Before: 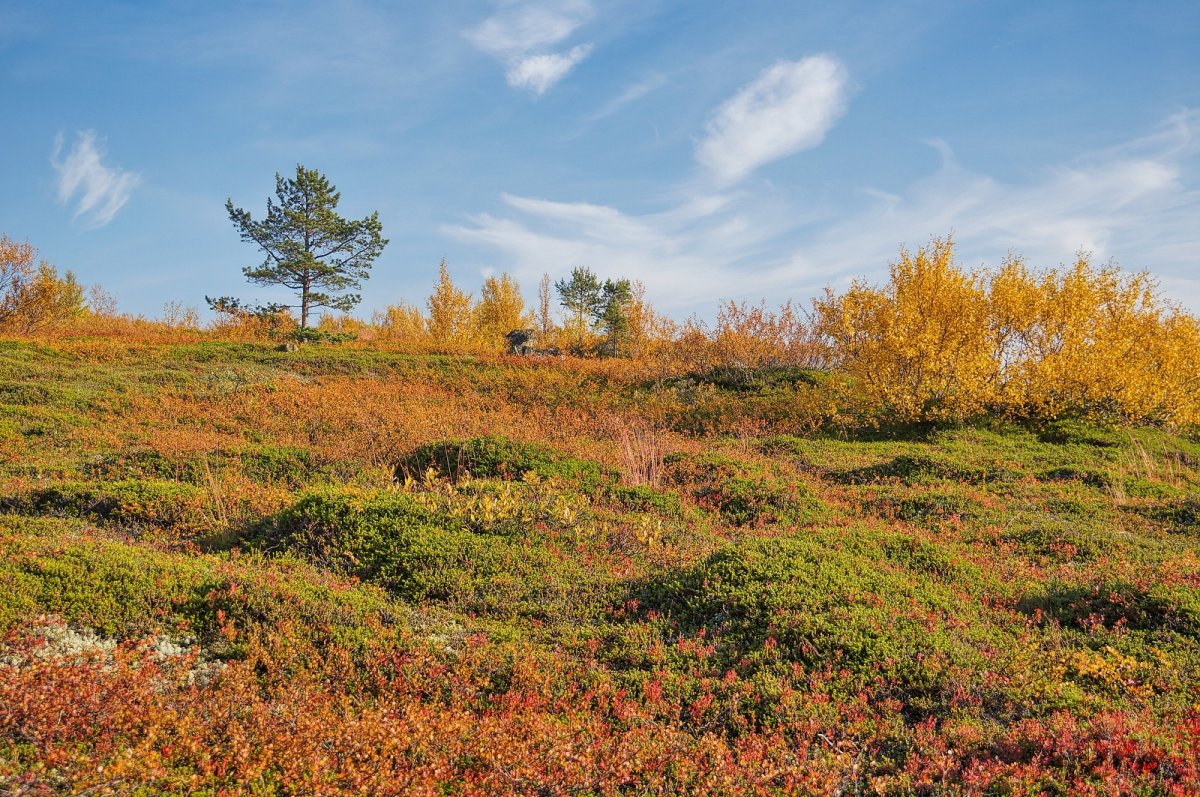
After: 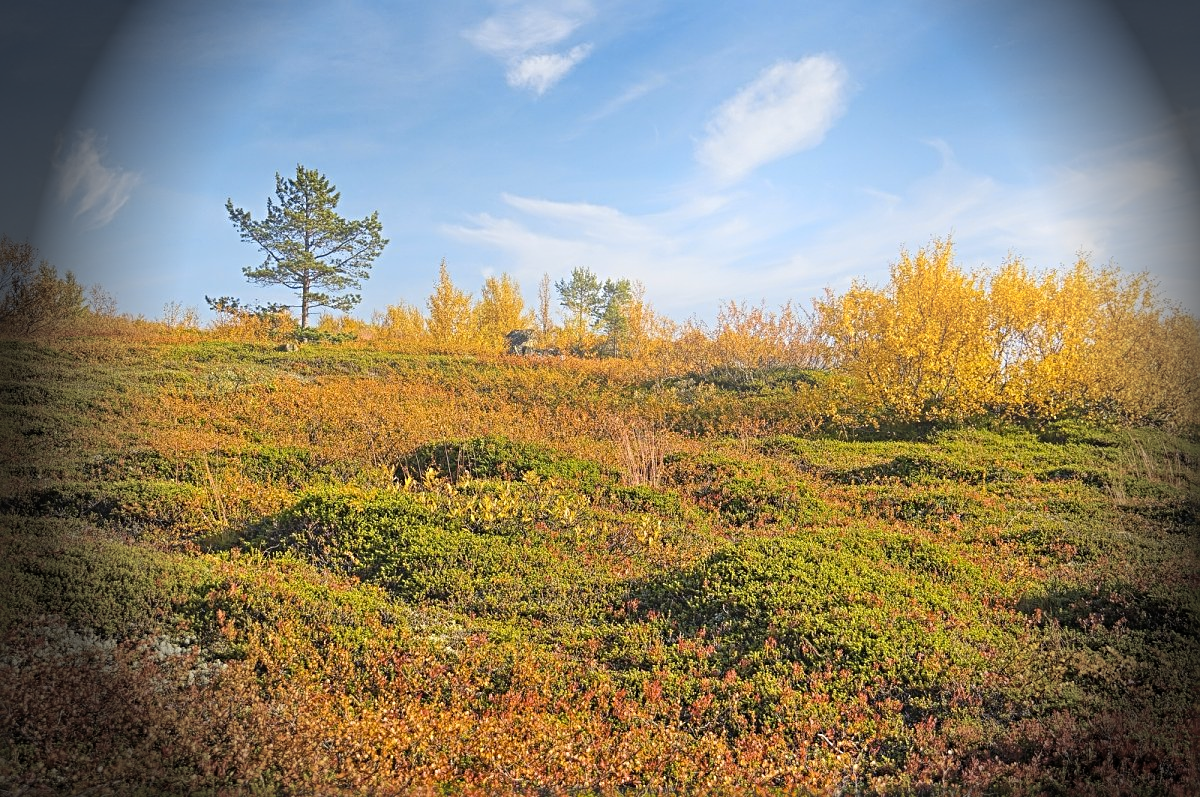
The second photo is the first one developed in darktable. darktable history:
bloom: threshold 82.5%, strength 16.25%
sharpen: radius 4
vignetting: fall-off start 76.42%, fall-off radius 27.36%, brightness -0.872, center (0.037, -0.09), width/height ratio 0.971
exposure: compensate highlight preservation false
color contrast: green-magenta contrast 0.8, blue-yellow contrast 1.1, unbound 0
